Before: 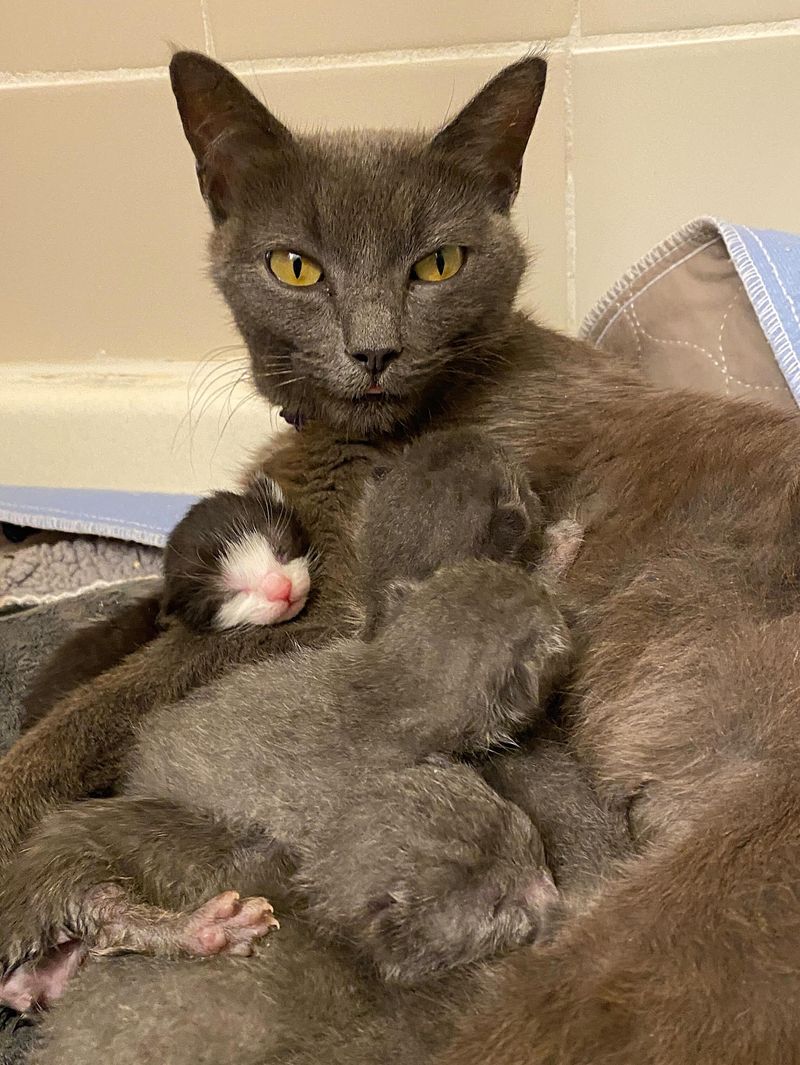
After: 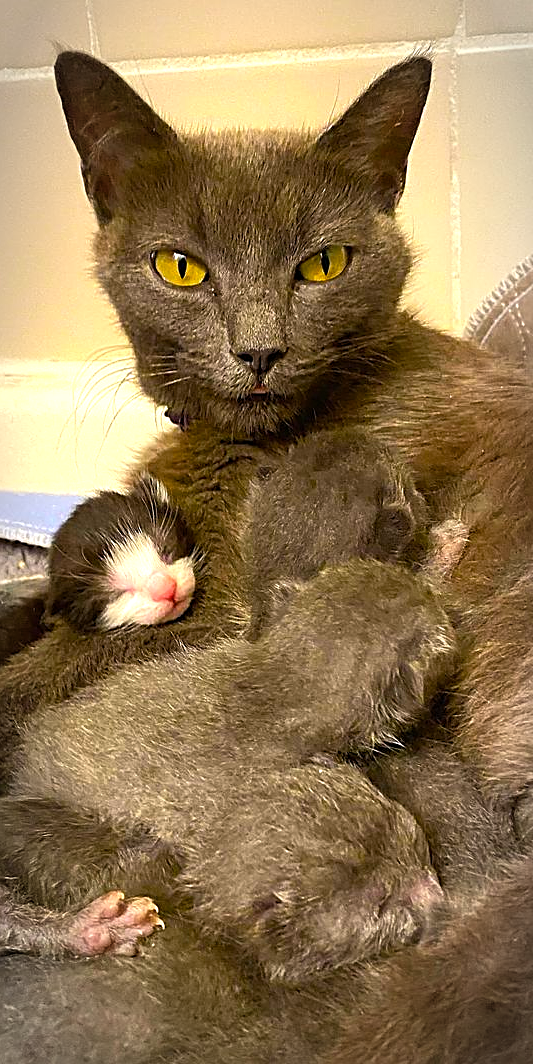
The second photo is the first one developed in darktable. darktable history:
vignetting: automatic ratio true
crop and rotate: left 14.464%, right 18.84%
sharpen: on, module defaults
color balance rgb: highlights gain › luminance 17.355%, linear chroma grading › global chroma 19.199%, perceptual saturation grading › global saturation 0.244%, perceptual brilliance grading › global brilliance 12.801%, global vibrance 40.473%
